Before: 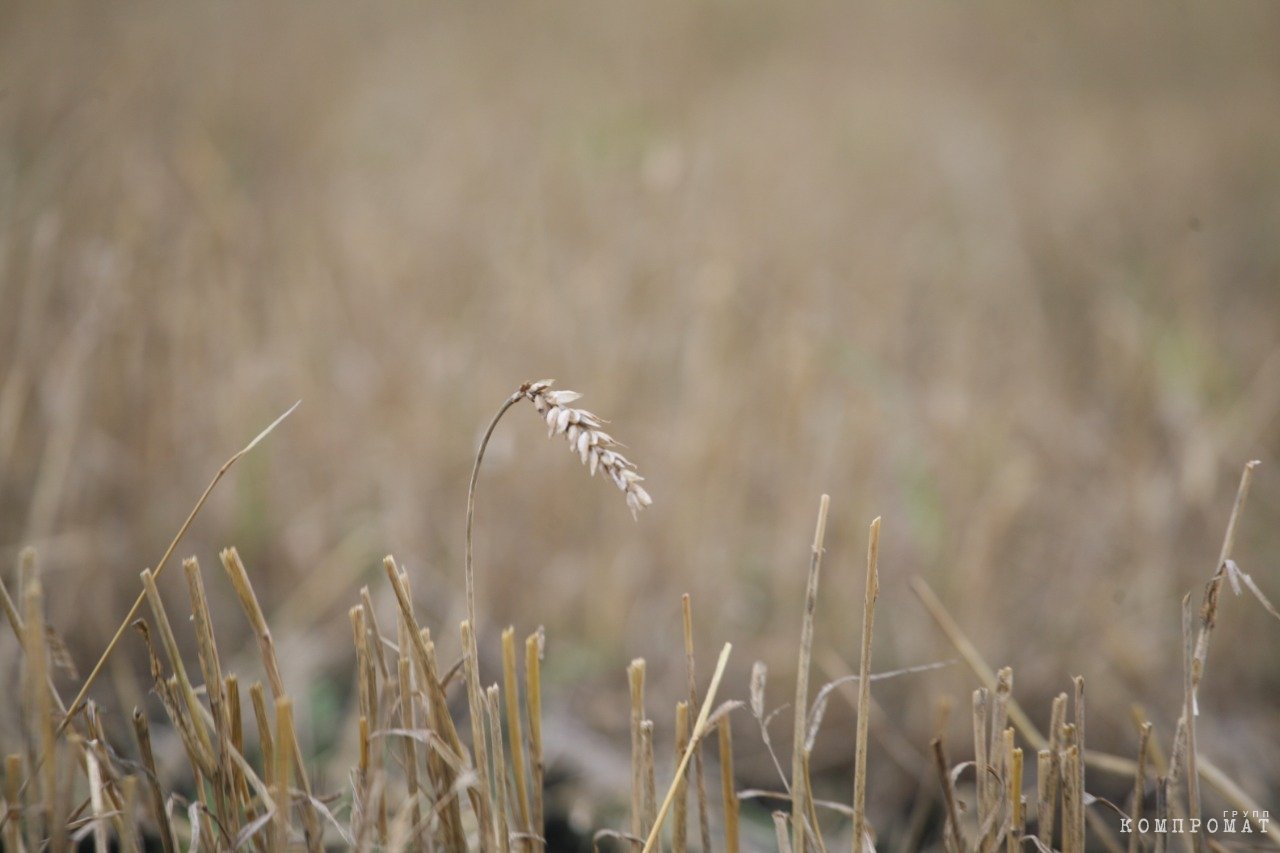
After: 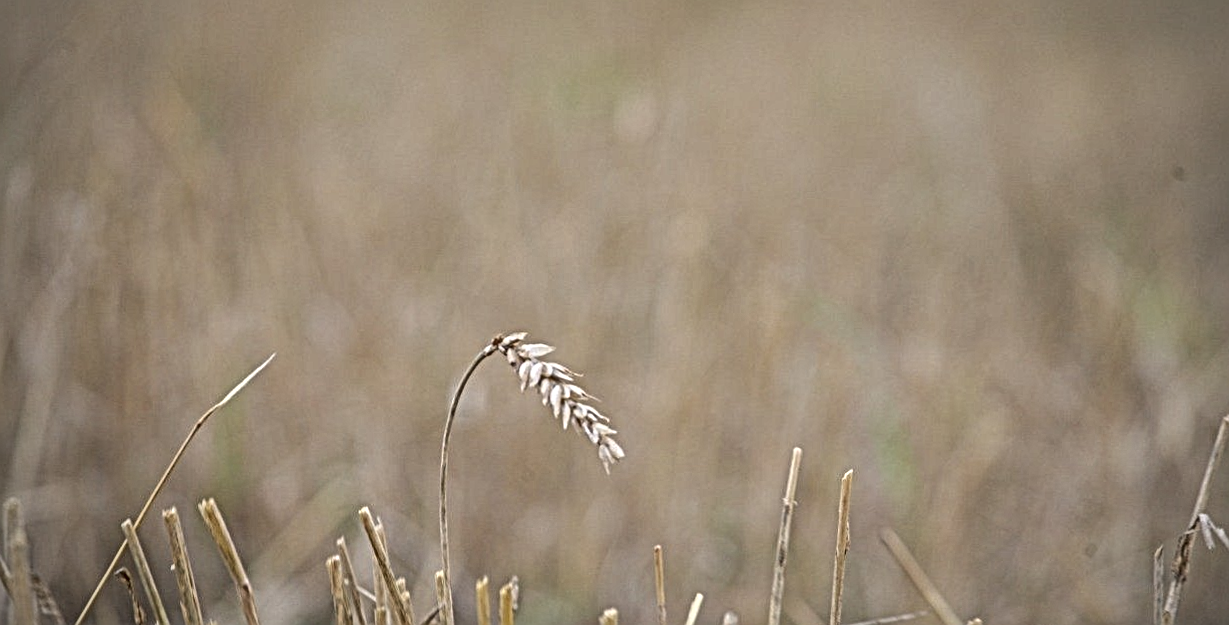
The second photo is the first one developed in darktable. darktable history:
rotate and perspective: lens shift (vertical) 0.048, lens shift (horizontal) -0.024, automatic cropping off
vignetting: fall-off radius 60.92%
local contrast: mode bilateral grid, contrast 20, coarseness 3, detail 300%, midtone range 0.2
crop: left 2.737%, top 7.287%, right 3.421%, bottom 20.179%
